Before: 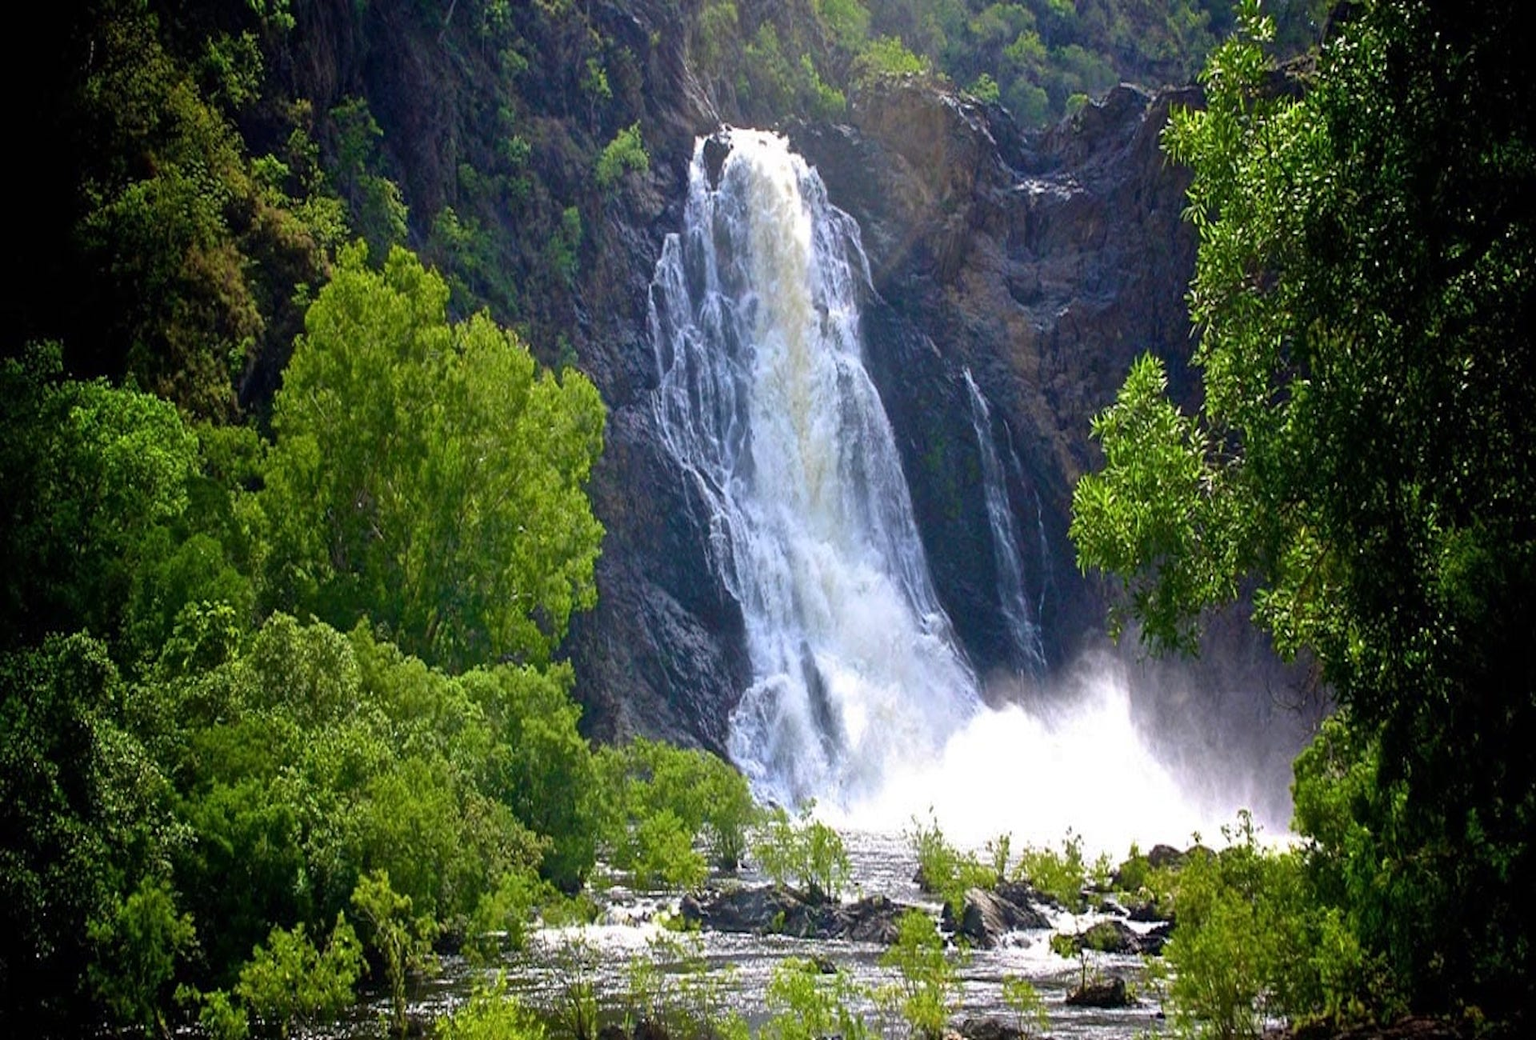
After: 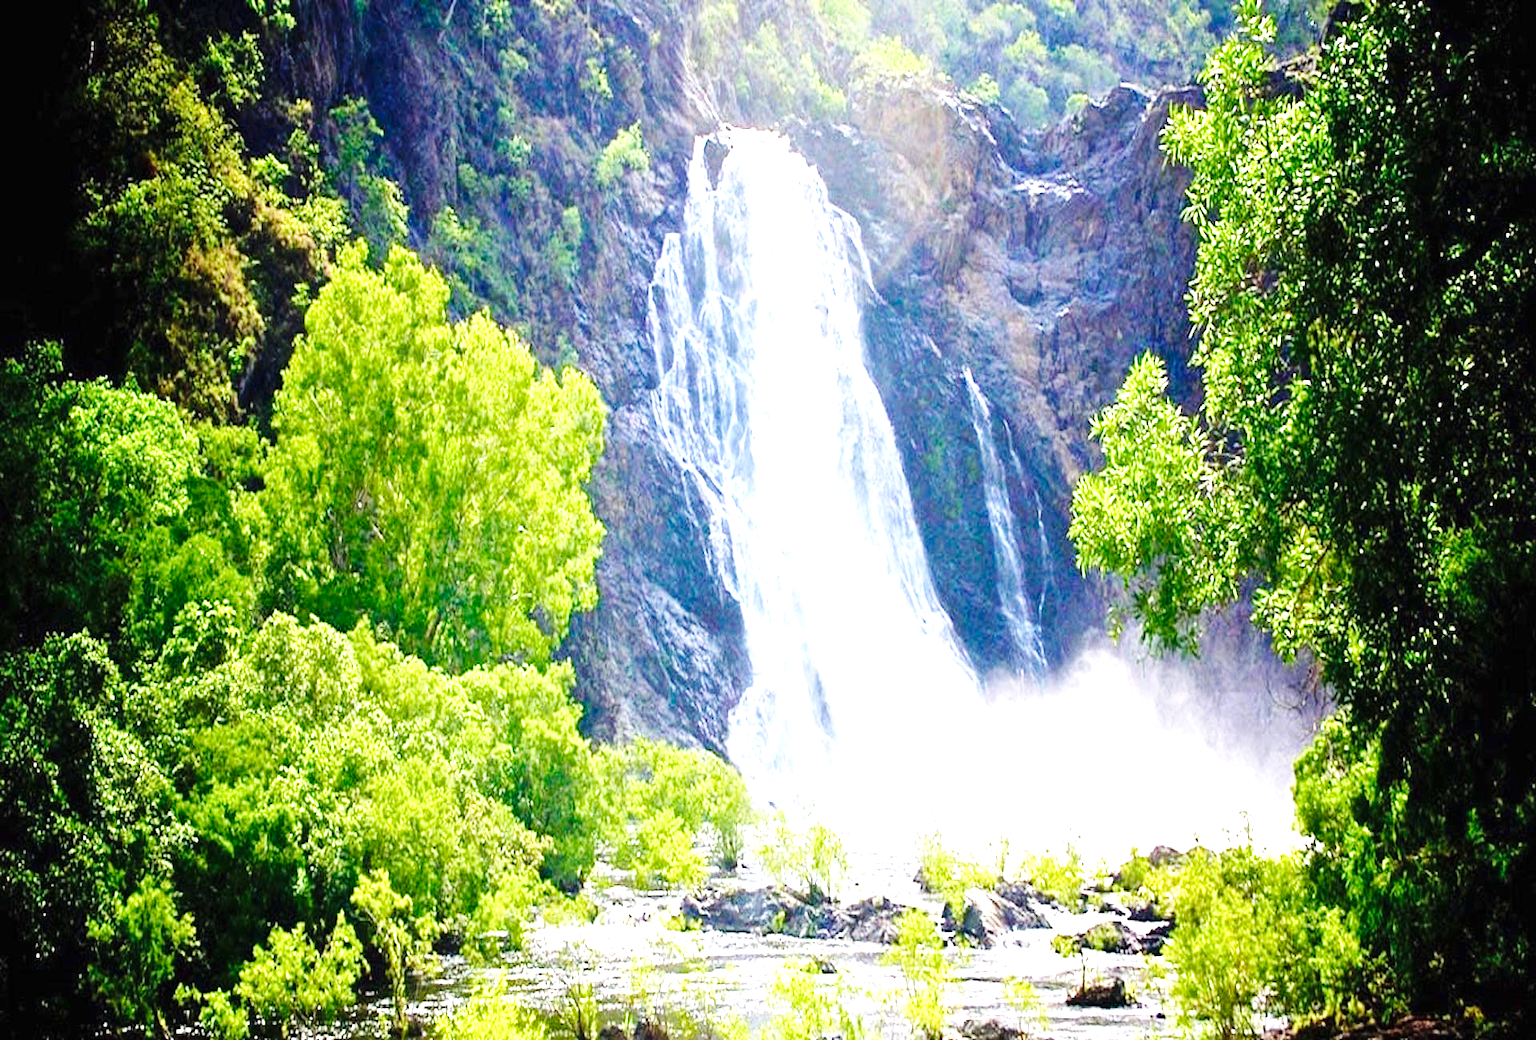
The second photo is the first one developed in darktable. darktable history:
exposure: black level correction 0, exposure 1.9 EV, compensate highlight preservation false
base curve: curves: ch0 [(0, 0) (0.036, 0.025) (0.121, 0.166) (0.206, 0.329) (0.605, 0.79) (1, 1)], preserve colors none
